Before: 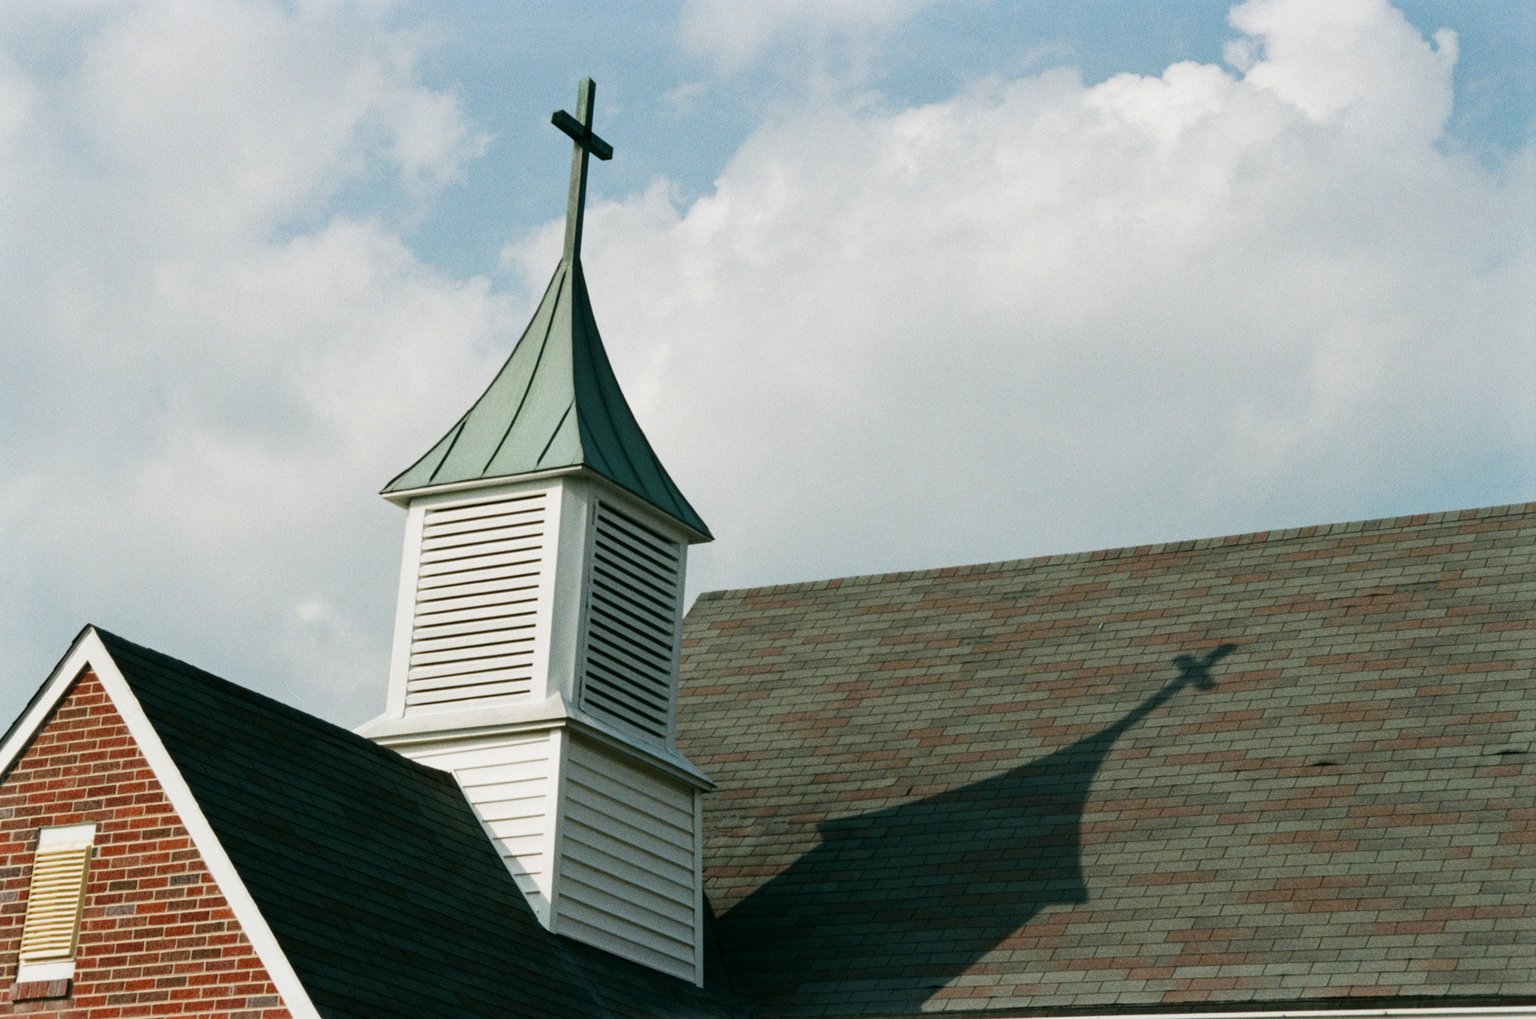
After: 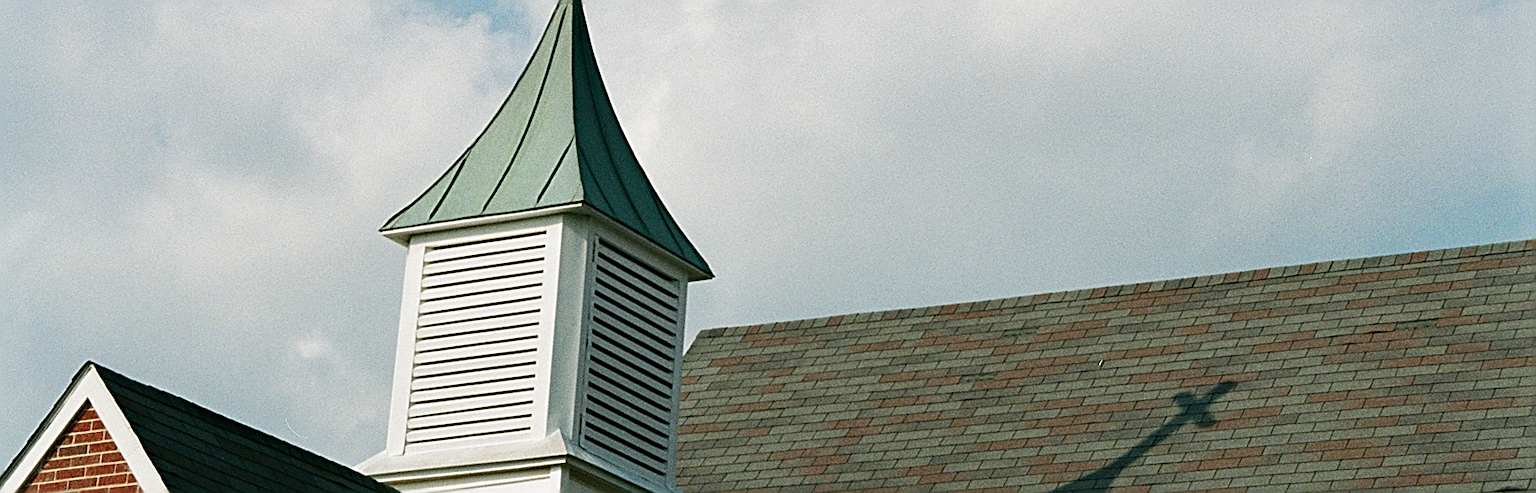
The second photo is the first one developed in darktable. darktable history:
crop and rotate: top 25.808%, bottom 25.753%
sharpen: amount 0.993
shadows and highlights: radius 125.72, shadows 21.1, highlights -21.7, low approximation 0.01
exposure: black level correction -0.001, exposure 0.08 EV, compensate highlight preservation false
haze removal: compatibility mode true, adaptive false
